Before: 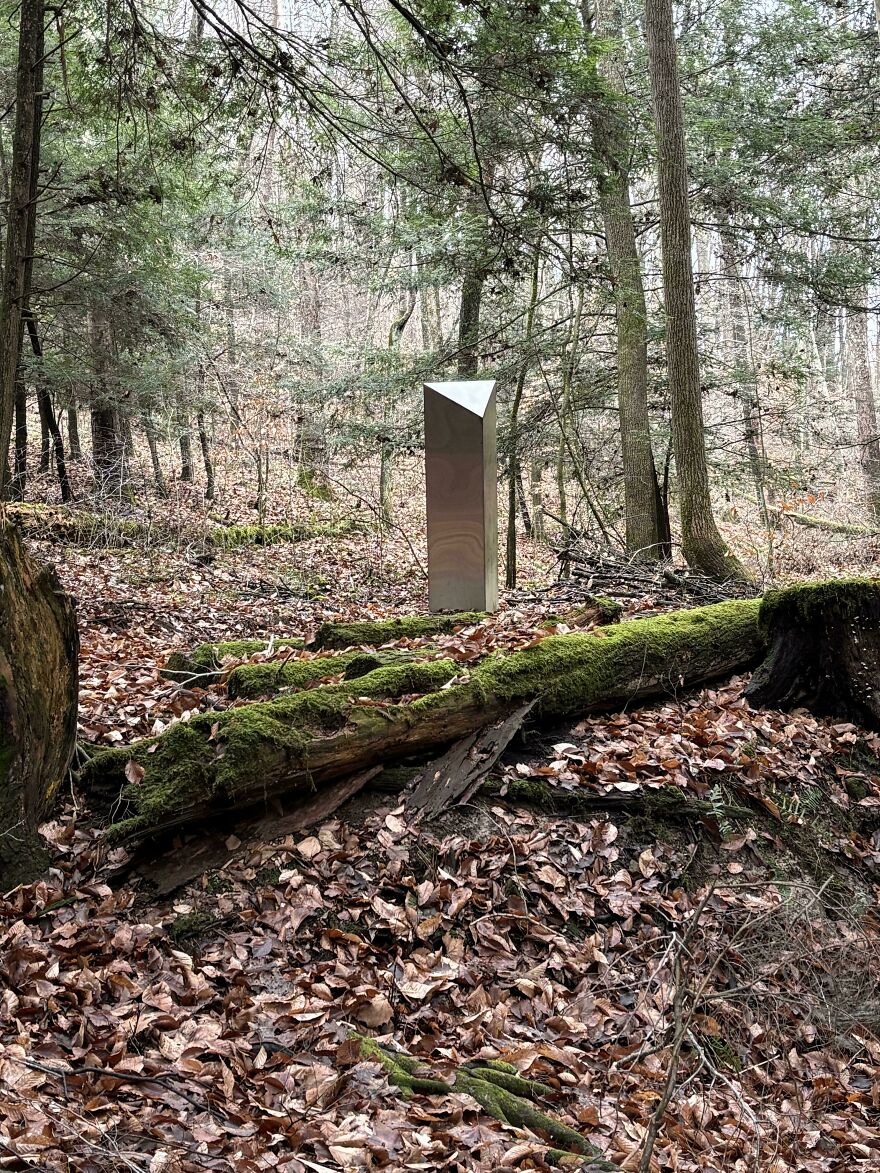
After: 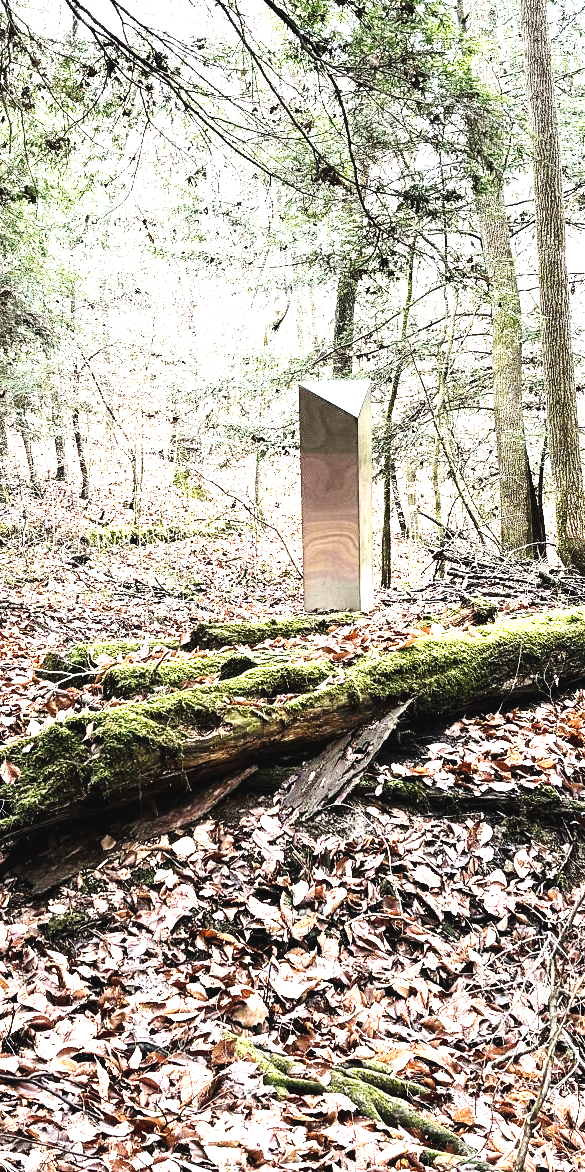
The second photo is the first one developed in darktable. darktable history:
tone curve: curves: ch0 [(0, 0.039) (0.104, 0.103) (0.273, 0.267) (0.448, 0.487) (0.704, 0.761) (0.886, 0.922) (0.994, 0.971)]; ch1 [(0, 0) (0.335, 0.298) (0.446, 0.413) (0.485, 0.487) (0.515, 0.503) (0.566, 0.563) (0.641, 0.655) (1, 1)]; ch2 [(0, 0) (0.314, 0.301) (0.421, 0.411) (0.502, 0.494) (0.528, 0.54) (0.557, 0.559) (0.612, 0.62) (0.722, 0.686) (1, 1)], preserve colors none
exposure: black level correction 0, exposure 1.199 EV, compensate highlight preservation false
crop and rotate: left 14.293%, right 19.137%
tone equalizer: -8 EV -1.12 EV, -7 EV -1.02 EV, -6 EV -0.874 EV, -5 EV -0.567 EV, -3 EV 0.573 EV, -2 EV 0.896 EV, -1 EV 0.99 EV, +0 EV 1.07 EV, edges refinement/feathering 500, mask exposure compensation -1.57 EV, preserve details no
local contrast: highlights 106%, shadows 98%, detail 119%, midtone range 0.2
